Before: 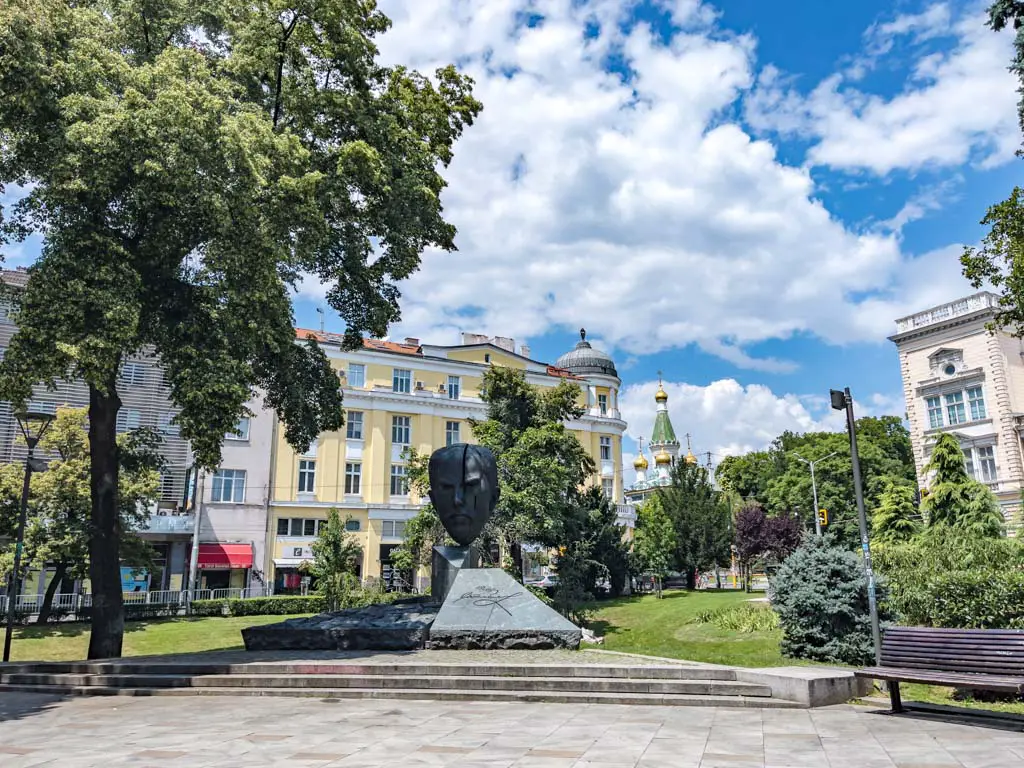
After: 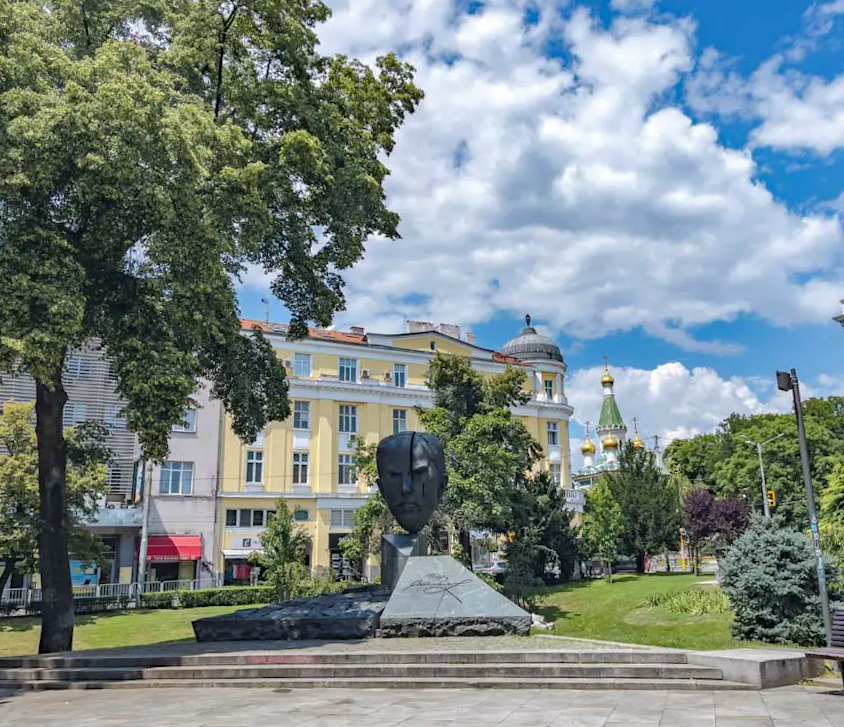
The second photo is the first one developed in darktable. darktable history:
crop and rotate: angle 1°, left 4.281%, top 0.642%, right 11.383%, bottom 2.486%
shadows and highlights: on, module defaults
